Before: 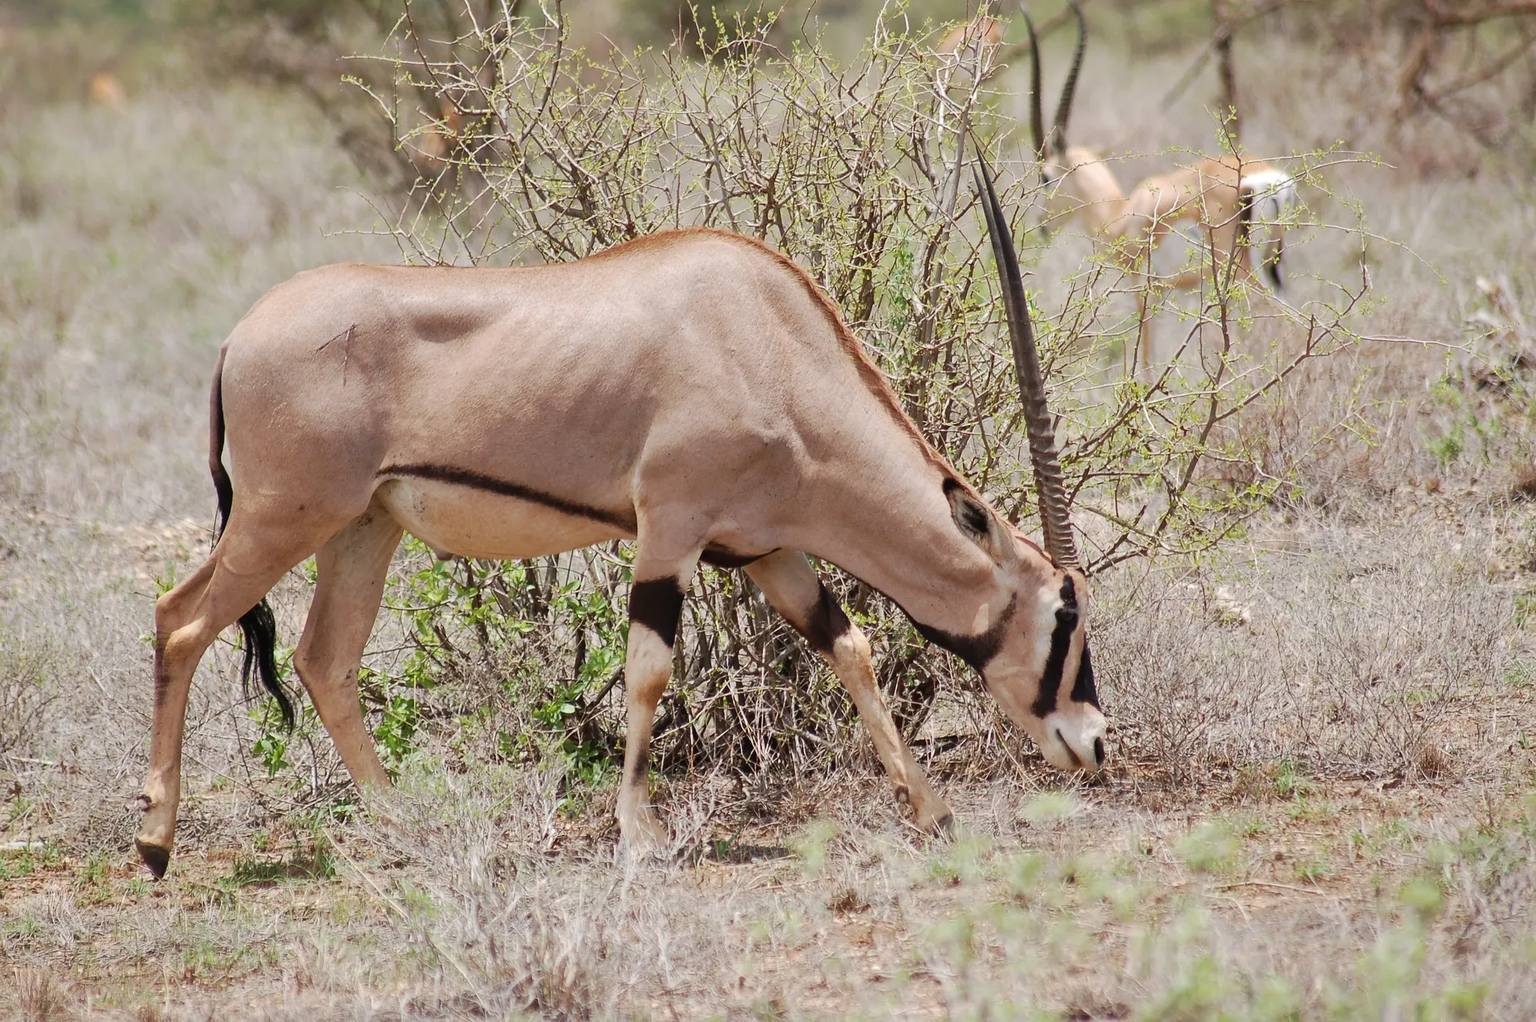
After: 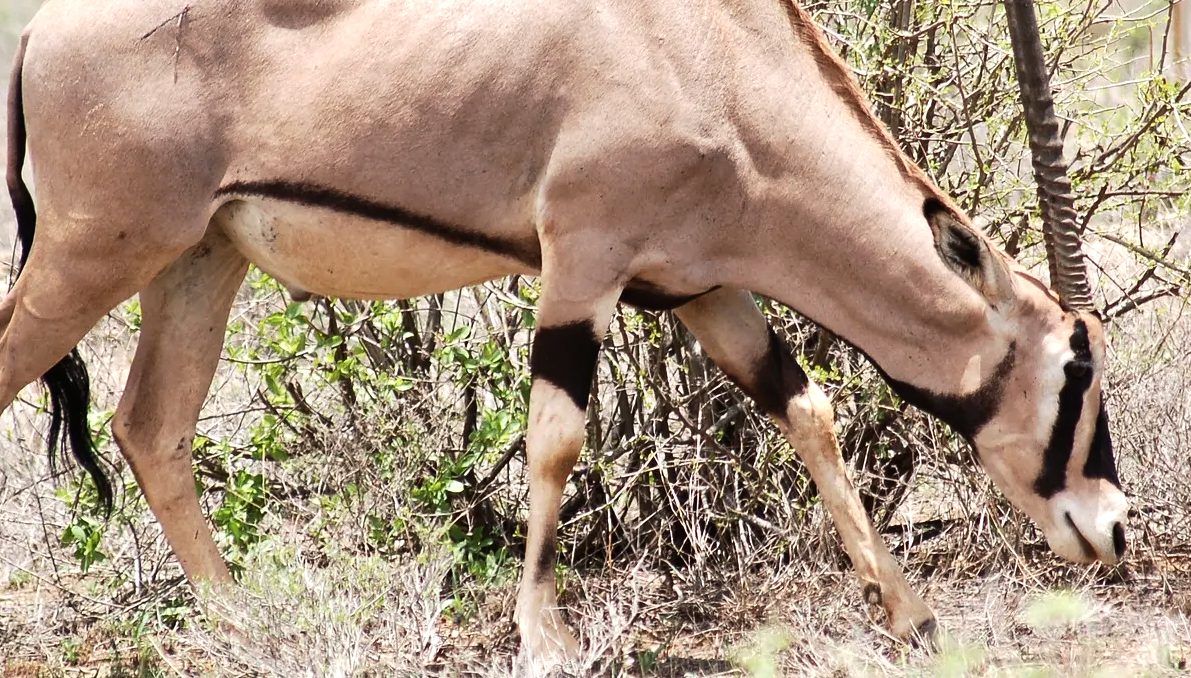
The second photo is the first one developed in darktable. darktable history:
tone equalizer: -8 EV -0.75 EV, -7 EV -0.7 EV, -6 EV -0.6 EV, -5 EV -0.4 EV, -3 EV 0.4 EV, -2 EV 0.6 EV, -1 EV 0.7 EV, +0 EV 0.75 EV, edges refinement/feathering 500, mask exposure compensation -1.57 EV, preserve details no
crop: left 13.312%, top 31.28%, right 24.627%, bottom 15.582%
